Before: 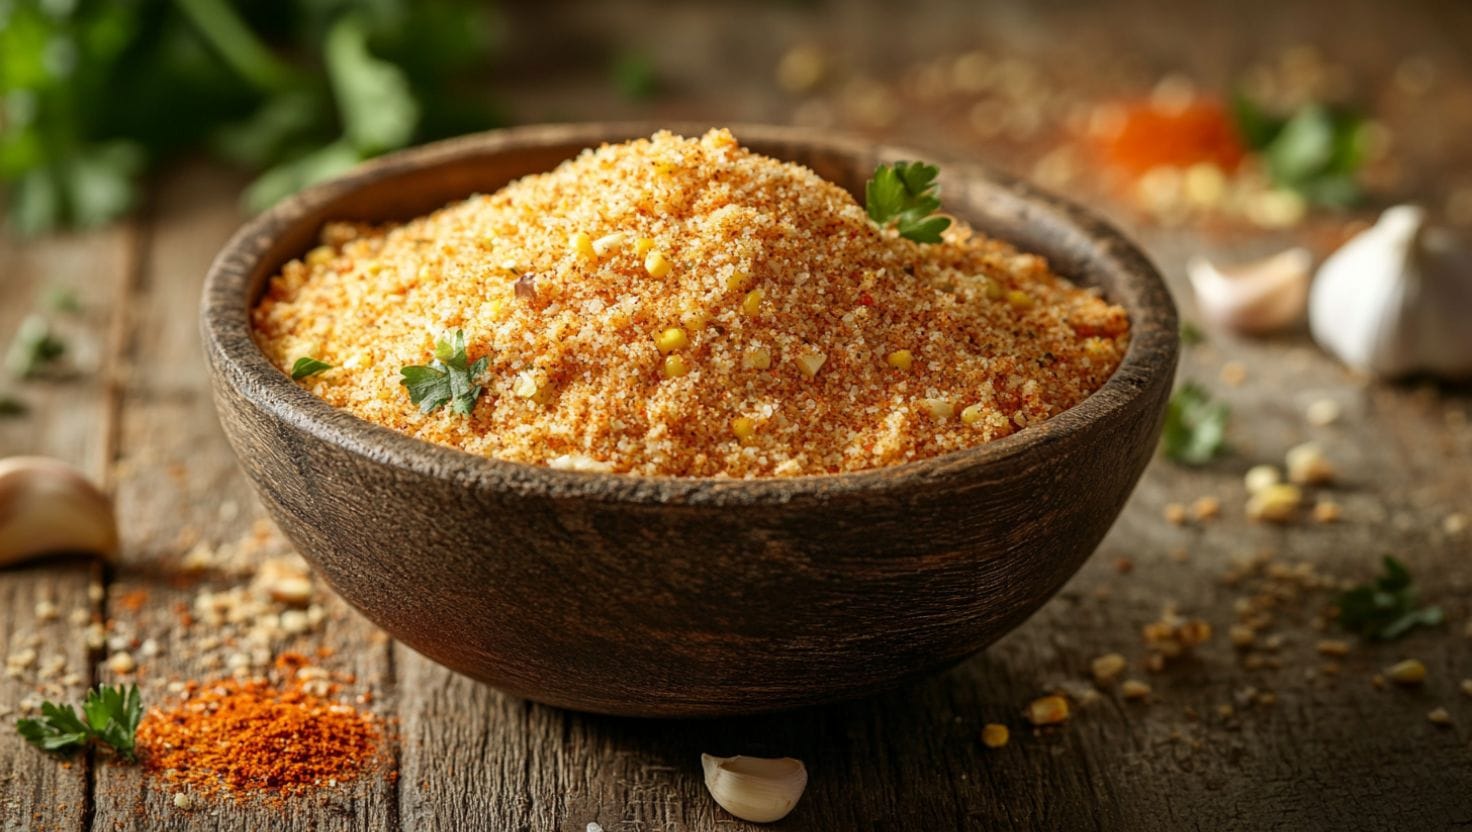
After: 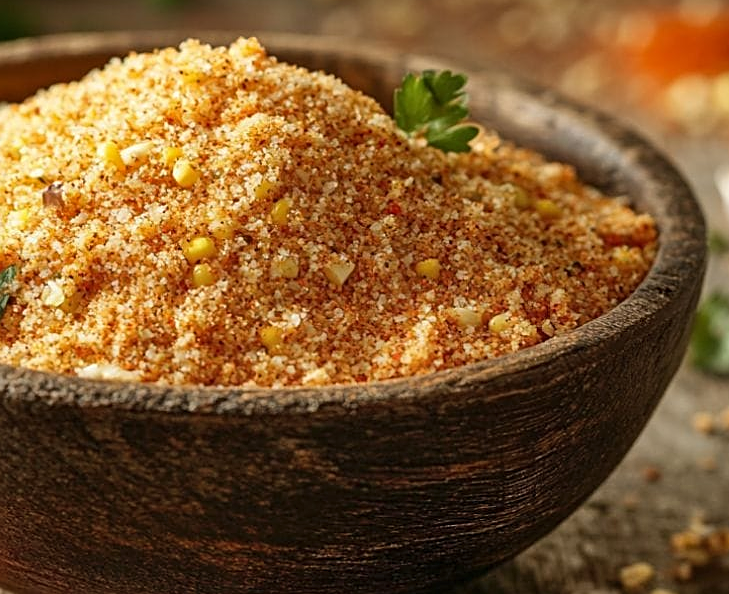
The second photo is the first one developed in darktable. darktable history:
shadows and highlights: soften with gaussian
sharpen: on, module defaults
white balance: emerald 1
crop: left 32.075%, top 10.976%, right 18.355%, bottom 17.596%
